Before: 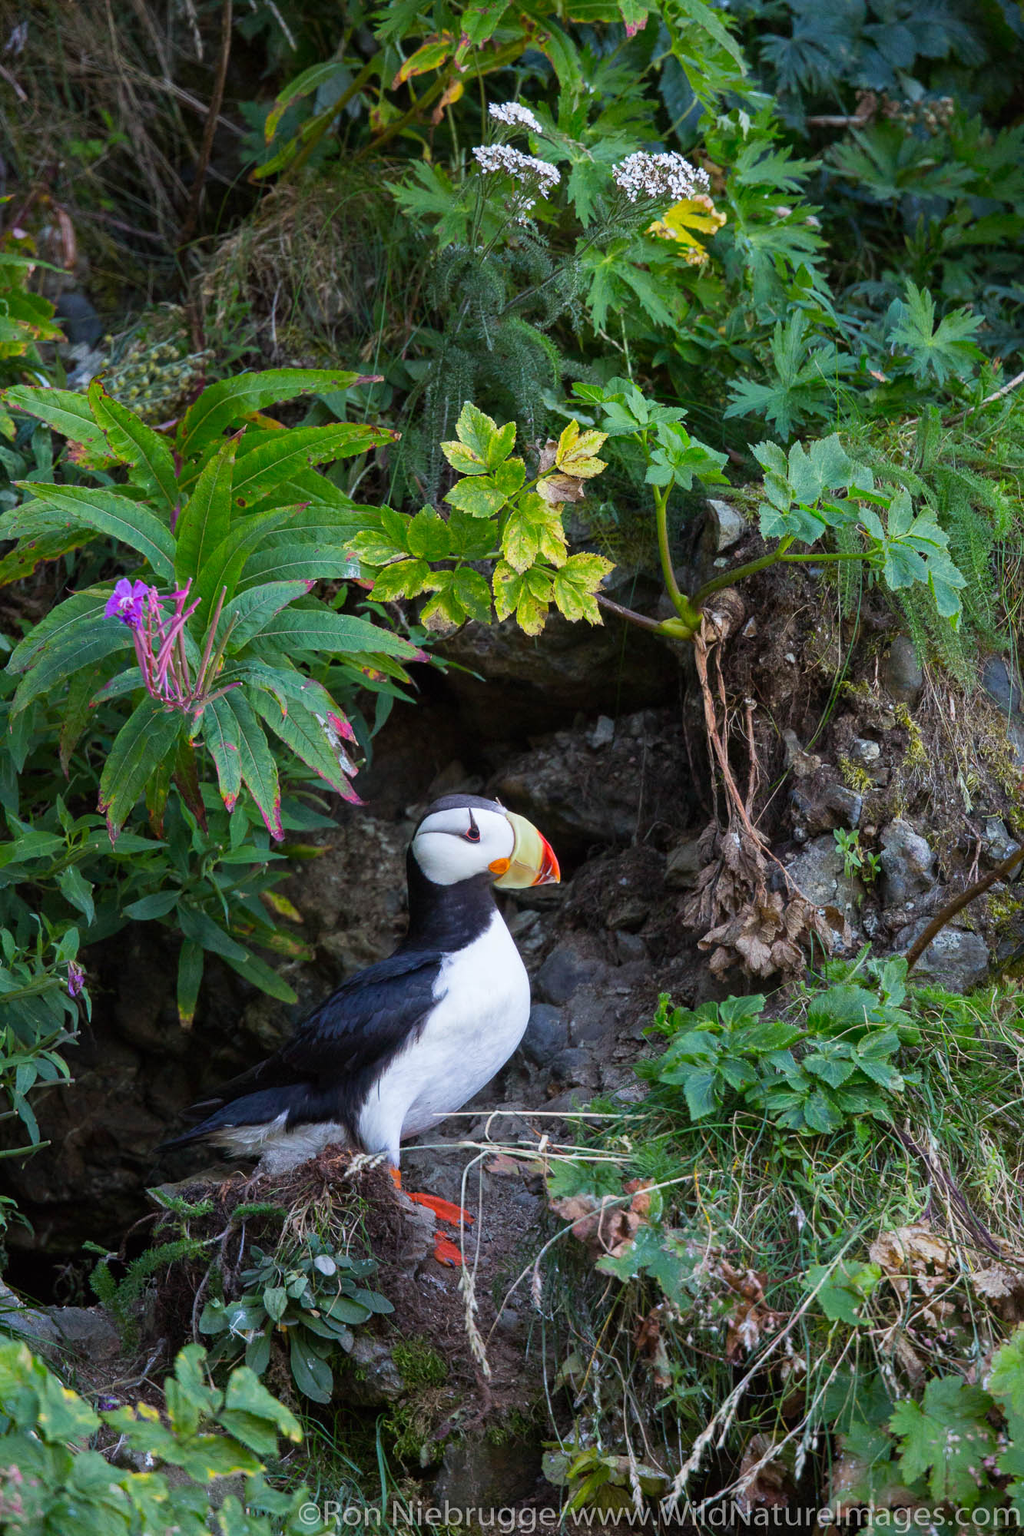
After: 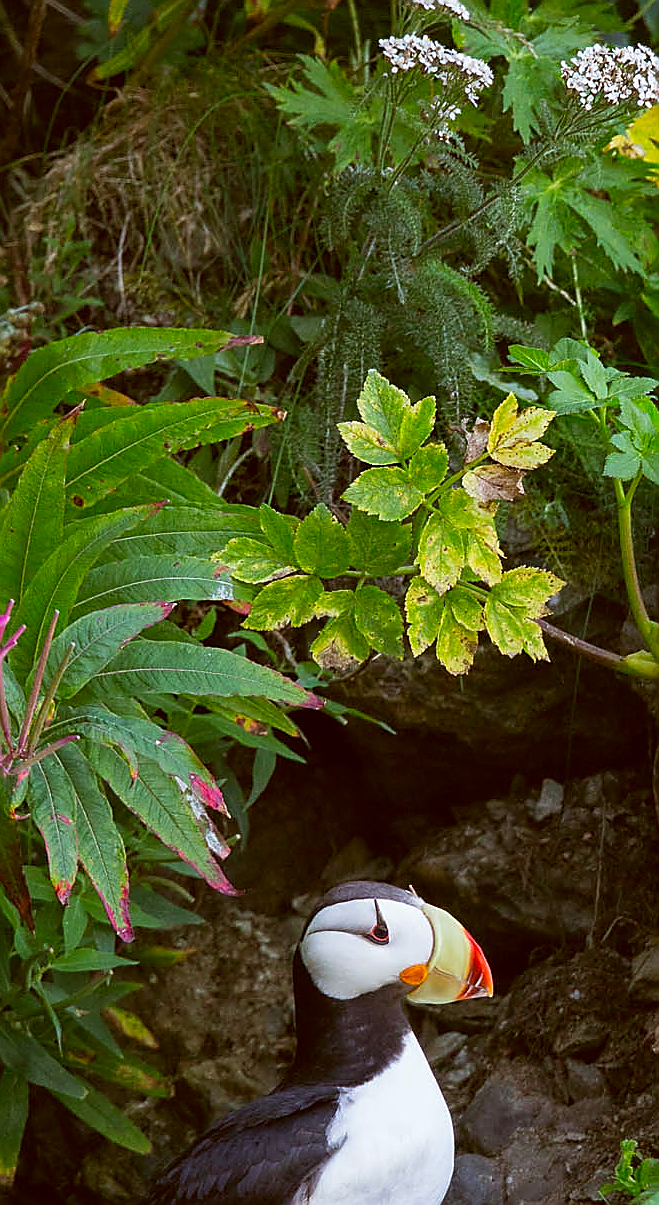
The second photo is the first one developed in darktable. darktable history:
color correction: highlights a* -0.472, highlights b* 0.181, shadows a* 5.04, shadows b* 20.45
sharpen: radius 1.364, amount 1.237, threshold 0.645
crop: left 17.758%, top 7.678%, right 32.736%, bottom 32.034%
